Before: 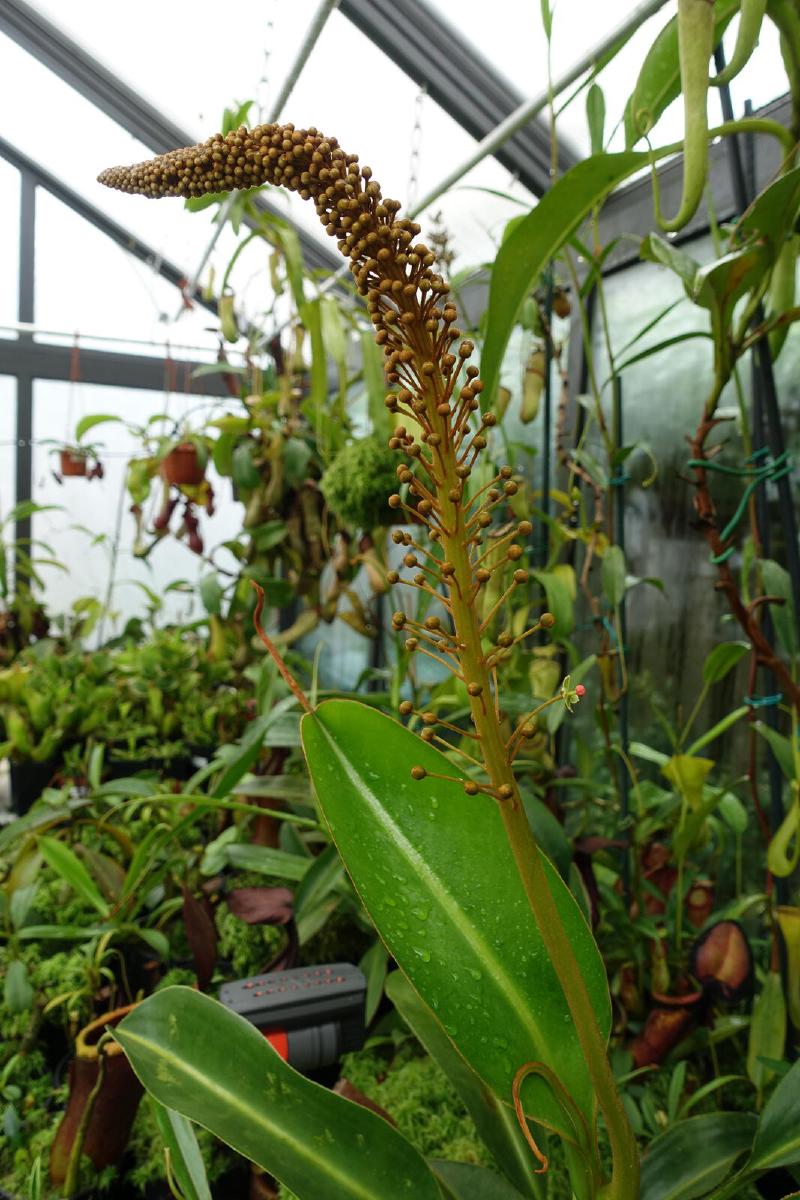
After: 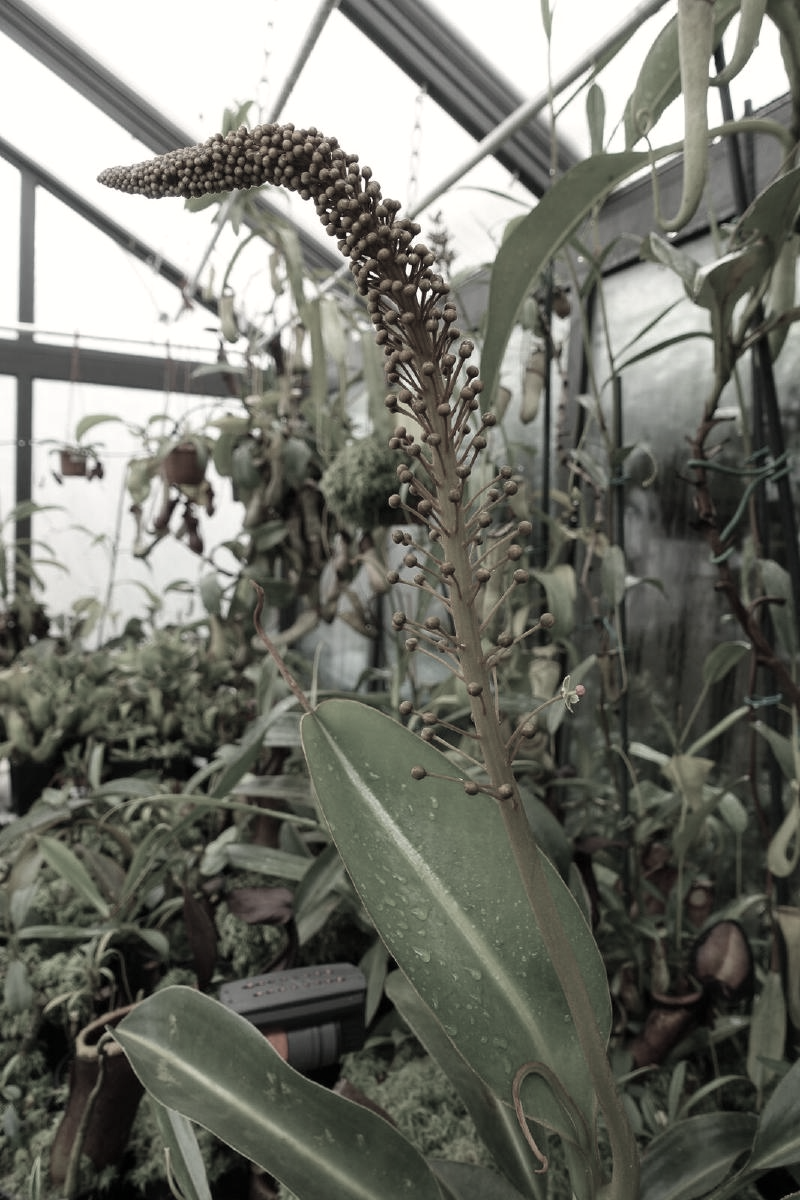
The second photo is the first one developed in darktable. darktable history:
color correction: saturation 0.2
white balance: red 1.045, blue 0.932
